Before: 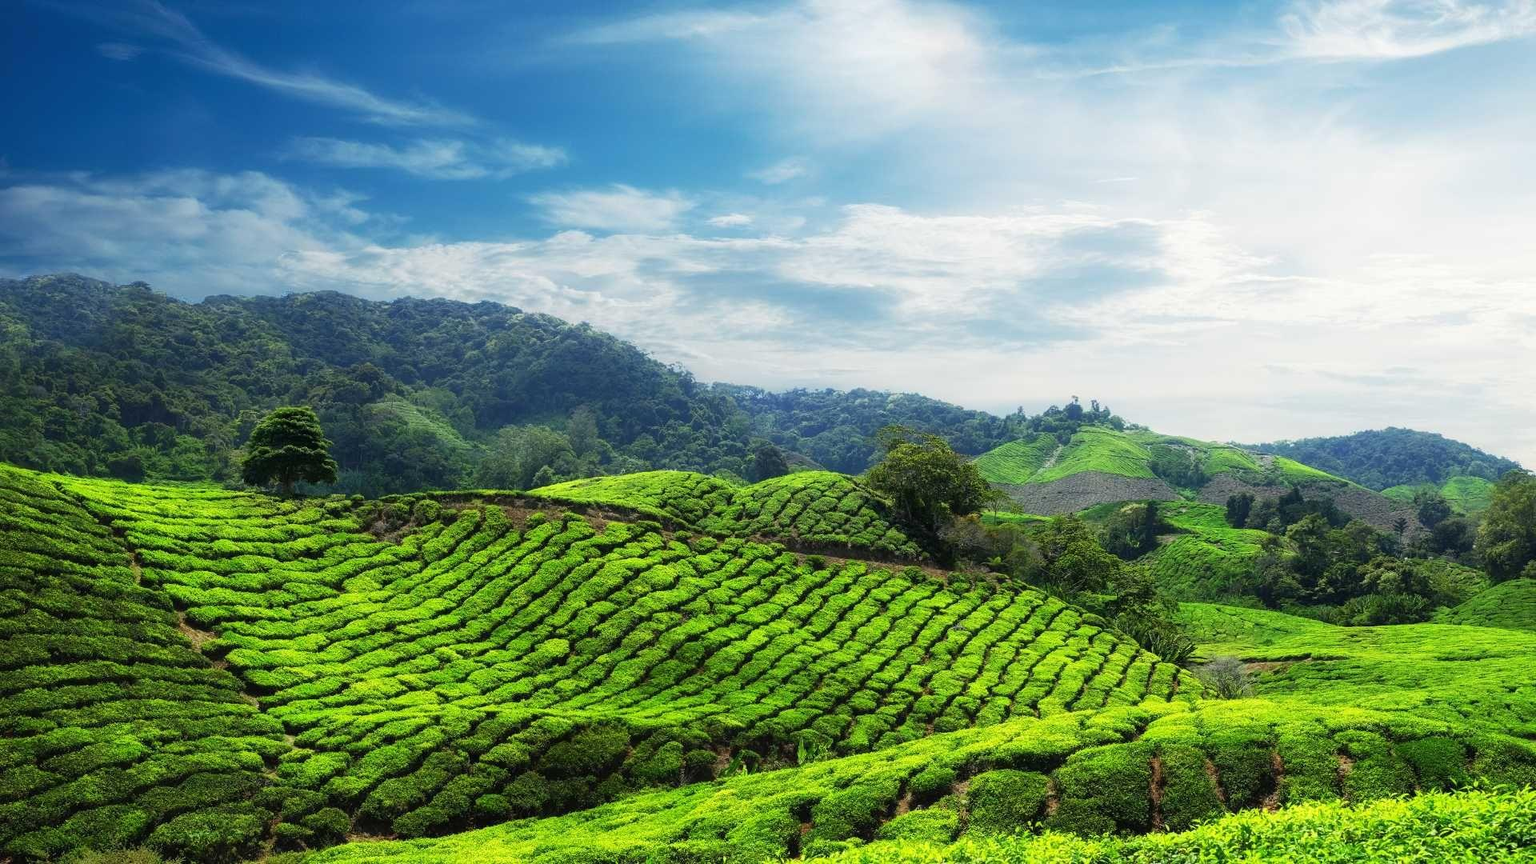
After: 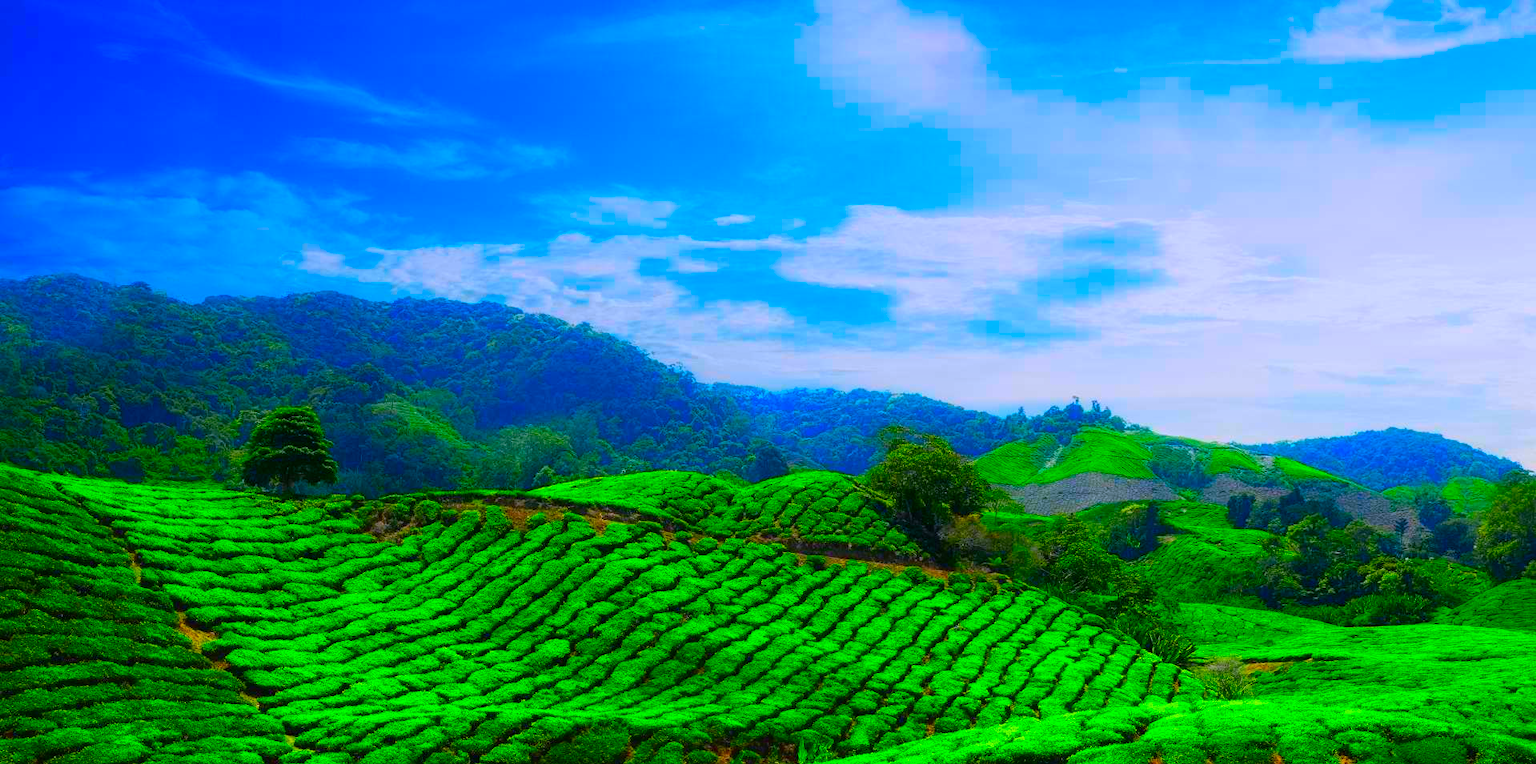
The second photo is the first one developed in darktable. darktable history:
crop and rotate: top 0%, bottom 11.49%
color correction: saturation 3
graduated density: hue 238.83°, saturation 50%
